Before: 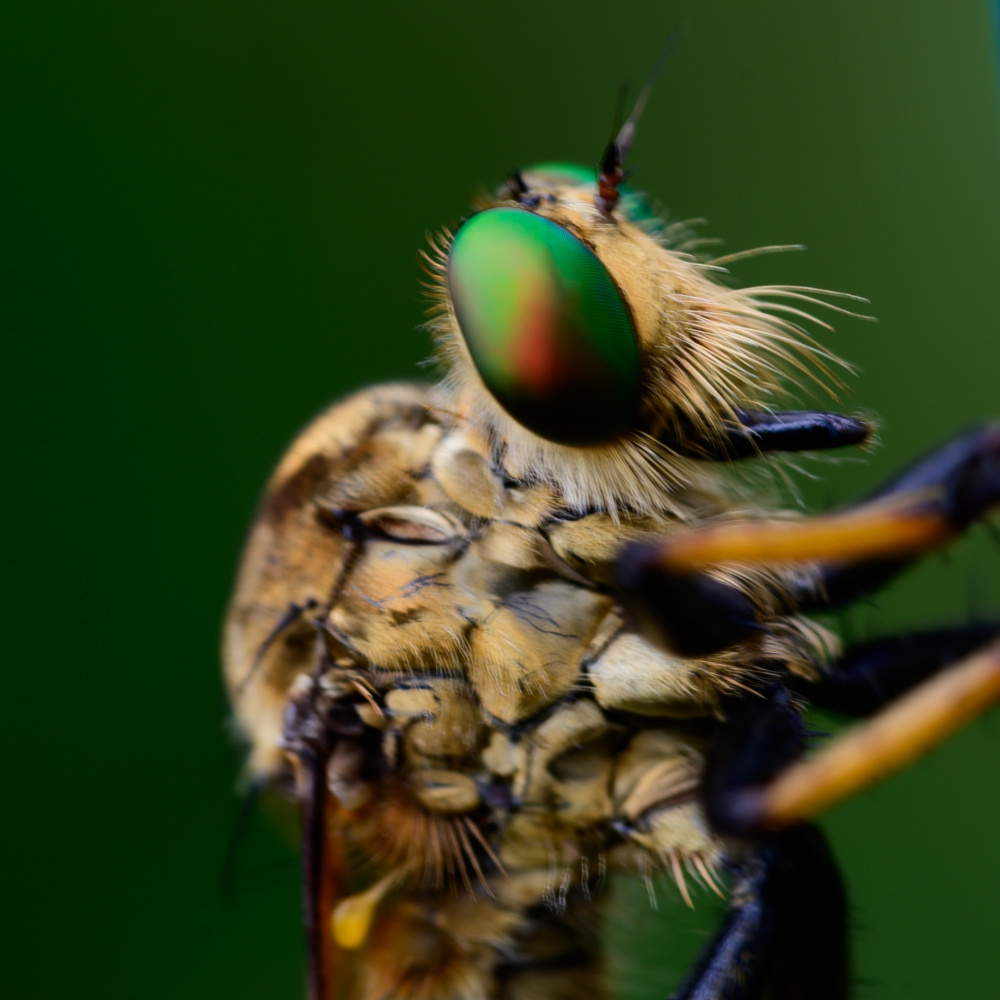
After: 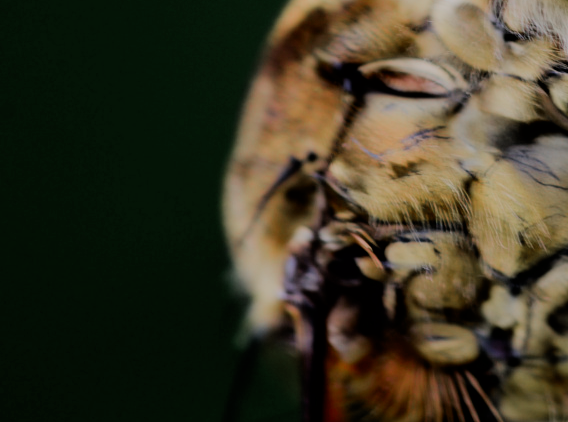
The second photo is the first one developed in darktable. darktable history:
crop: top 44.791%, right 43.159%, bottom 12.983%
filmic rgb: black relative exposure -6.09 EV, white relative exposure 6.95 EV, hardness 2.25
color zones: curves: ch0 [(0, 0.466) (0.128, 0.466) (0.25, 0.5) (0.375, 0.456) (0.5, 0.5) (0.625, 0.5) (0.737, 0.652) (0.875, 0.5)]; ch1 [(0, 0.603) (0.125, 0.618) (0.261, 0.348) (0.372, 0.353) (0.497, 0.363) (0.611, 0.45) (0.731, 0.427) (0.875, 0.518) (0.998, 0.652)]; ch2 [(0, 0.559) (0.125, 0.451) (0.253, 0.564) (0.37, 0.578) (0.5, 0.466) (0.625, 0.471) (0.731, 0.471) (0.88, 0.485)]
